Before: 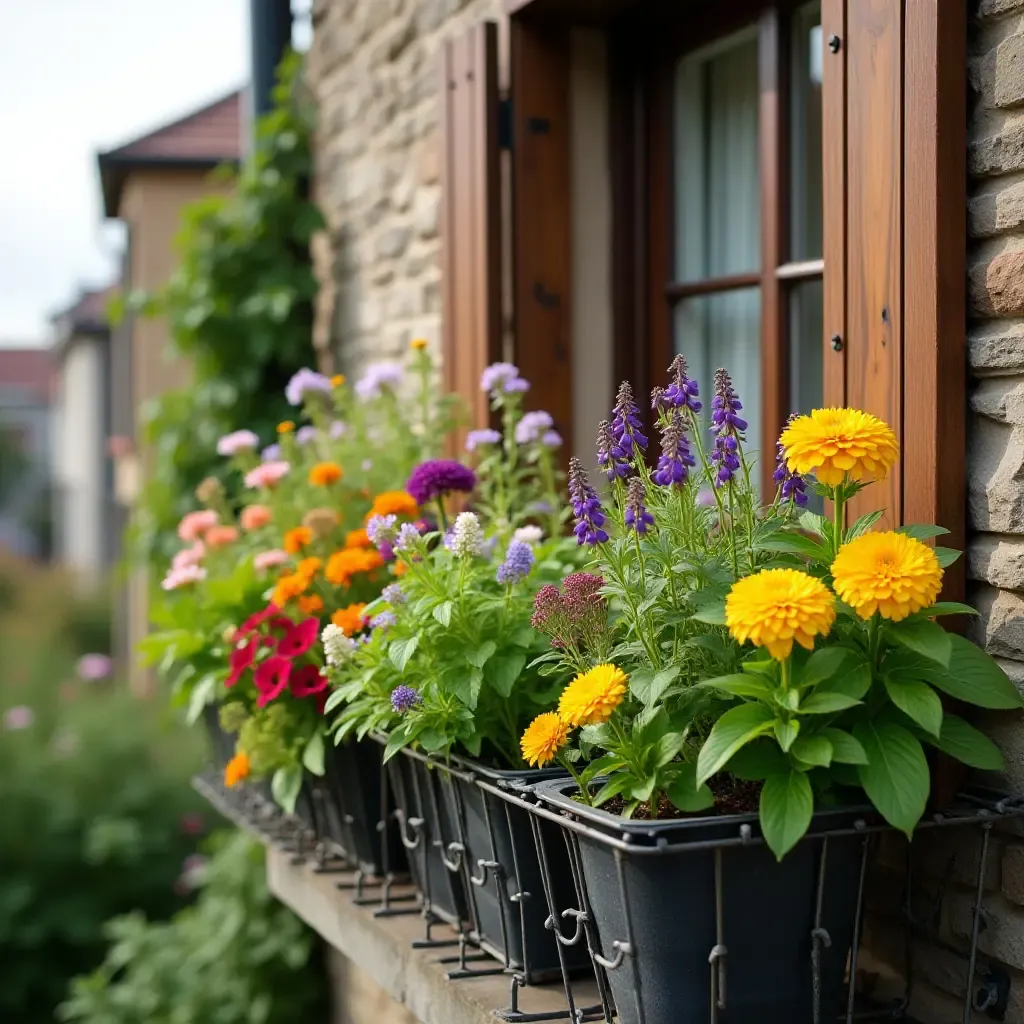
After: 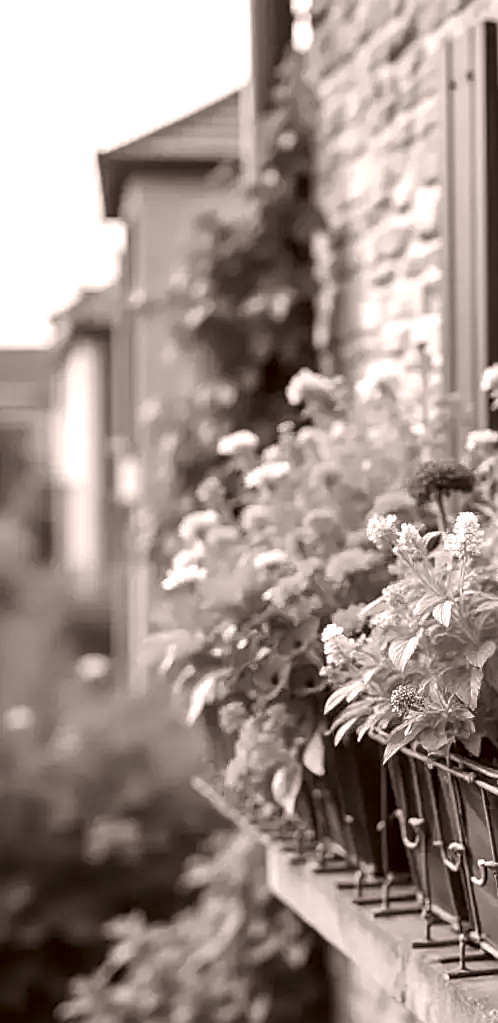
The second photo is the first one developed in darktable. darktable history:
crop and rotate: left 0.001%, top 0%, right 51.337%
color calibration: output gray [0.267, 0.423, 0.261, 0], illuminant Planckian (black body), adaptation linear Bradford (ICC v4), x 0.364, y 0.367, temperature 4410.87 K
sharpen: on, module defaults
exposure: exposure 0.777 EV, compensate exposure bias true, compensate highlight preservation false
local contrast: on, module defaults
color correction: highlights a* 6.79, highlights b* 7.44, shadows a* 5.48, shadows b* 7.48, saturation 0.926
